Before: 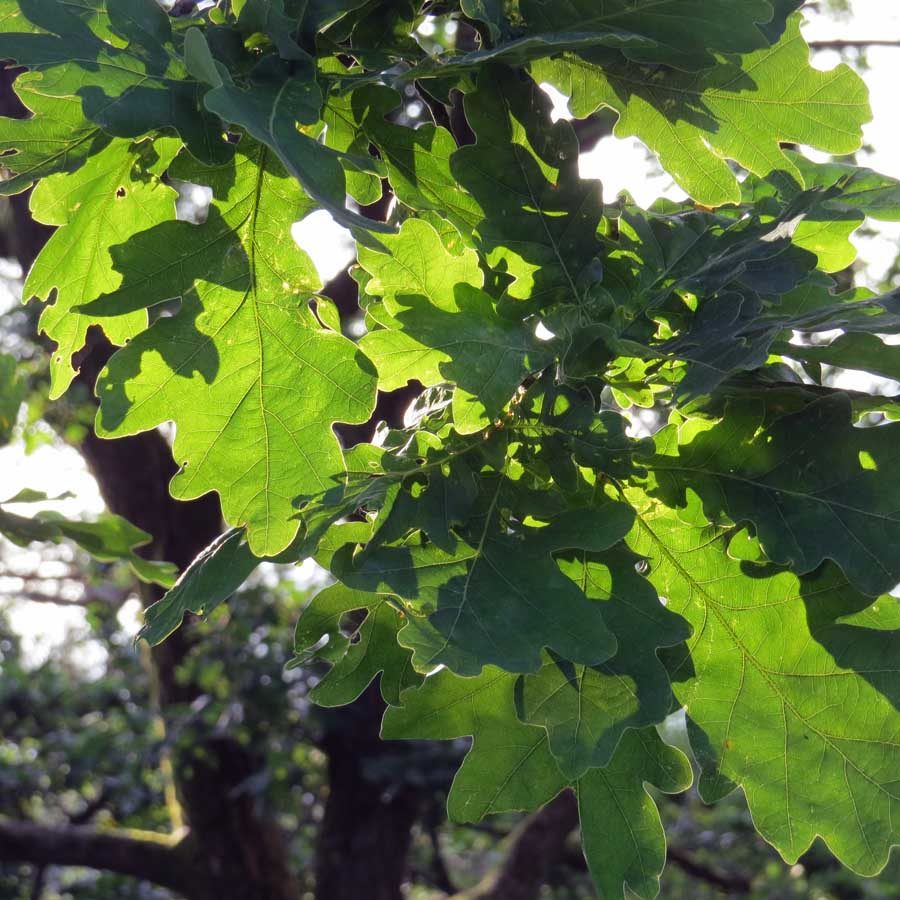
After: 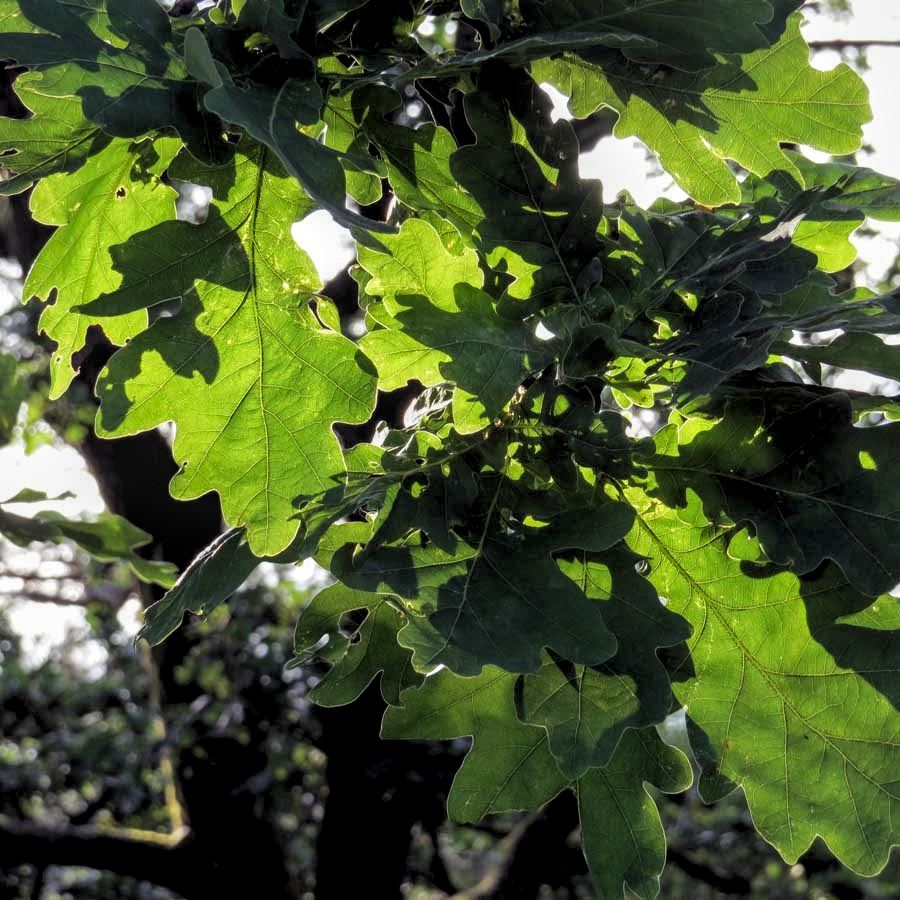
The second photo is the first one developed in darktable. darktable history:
local contrast: on, module defaults
exposure: black level correction 0.002, compensate exposure bias true, compensate highlight preservation false
levels: mode automatic, black 8.55%
